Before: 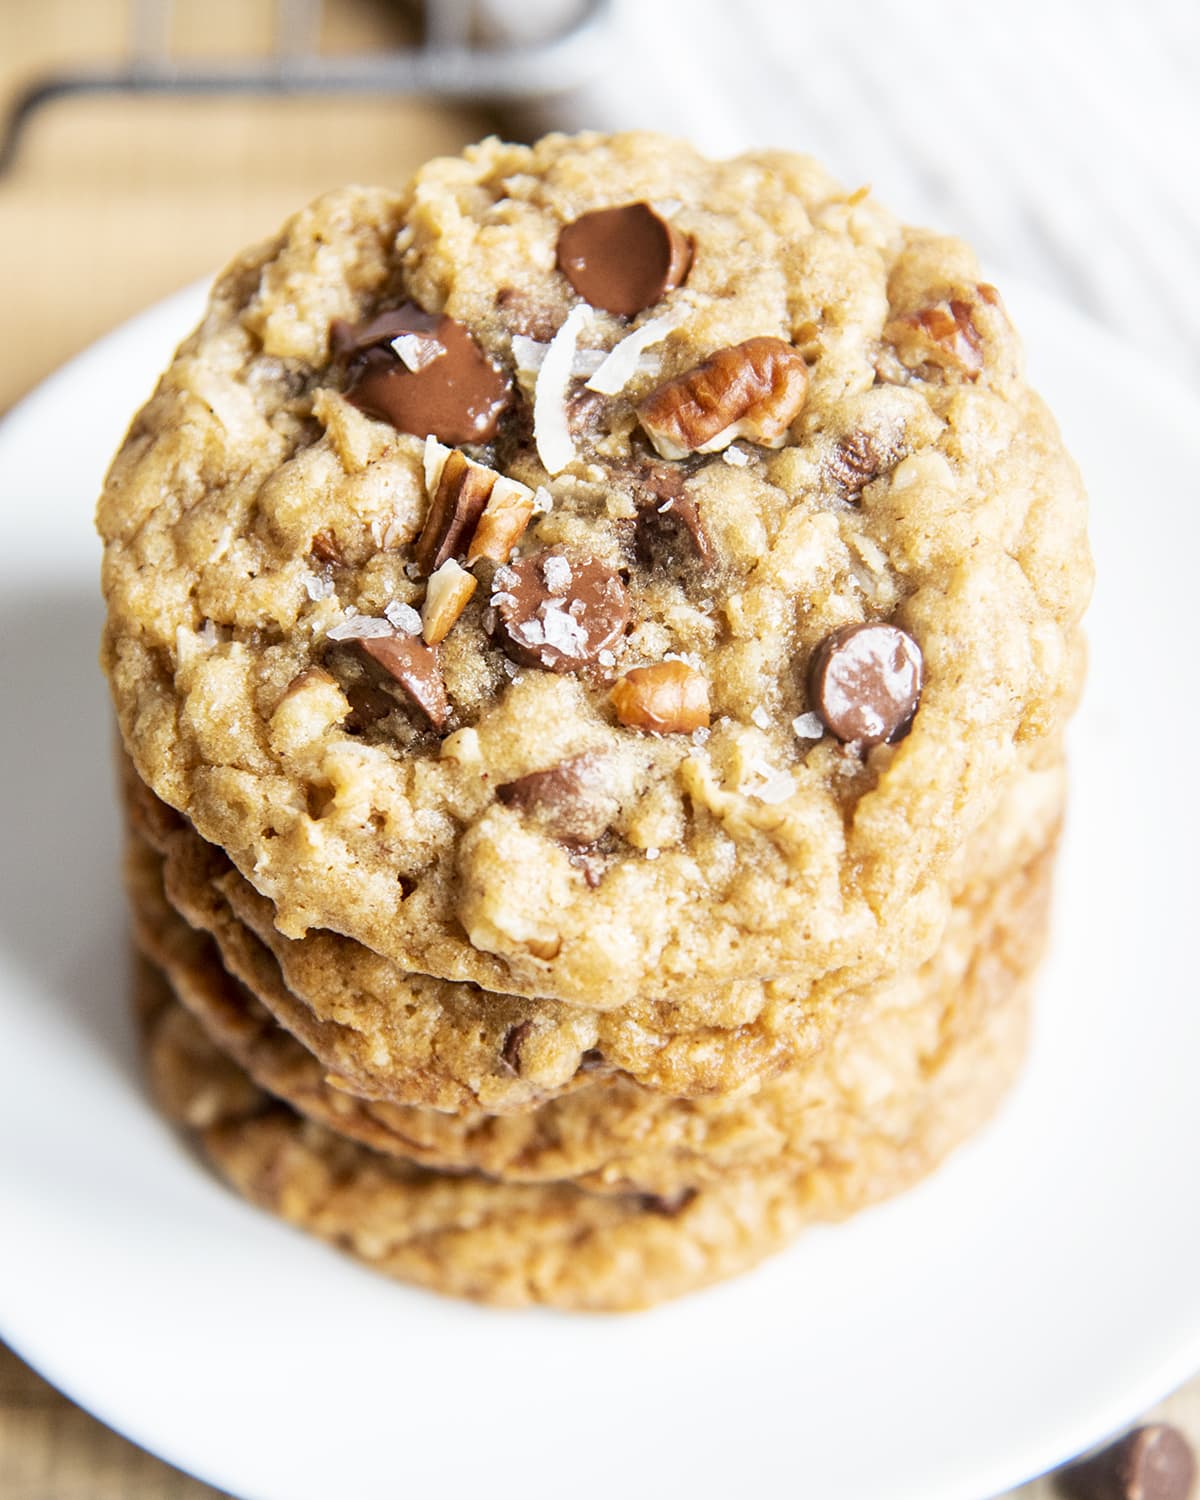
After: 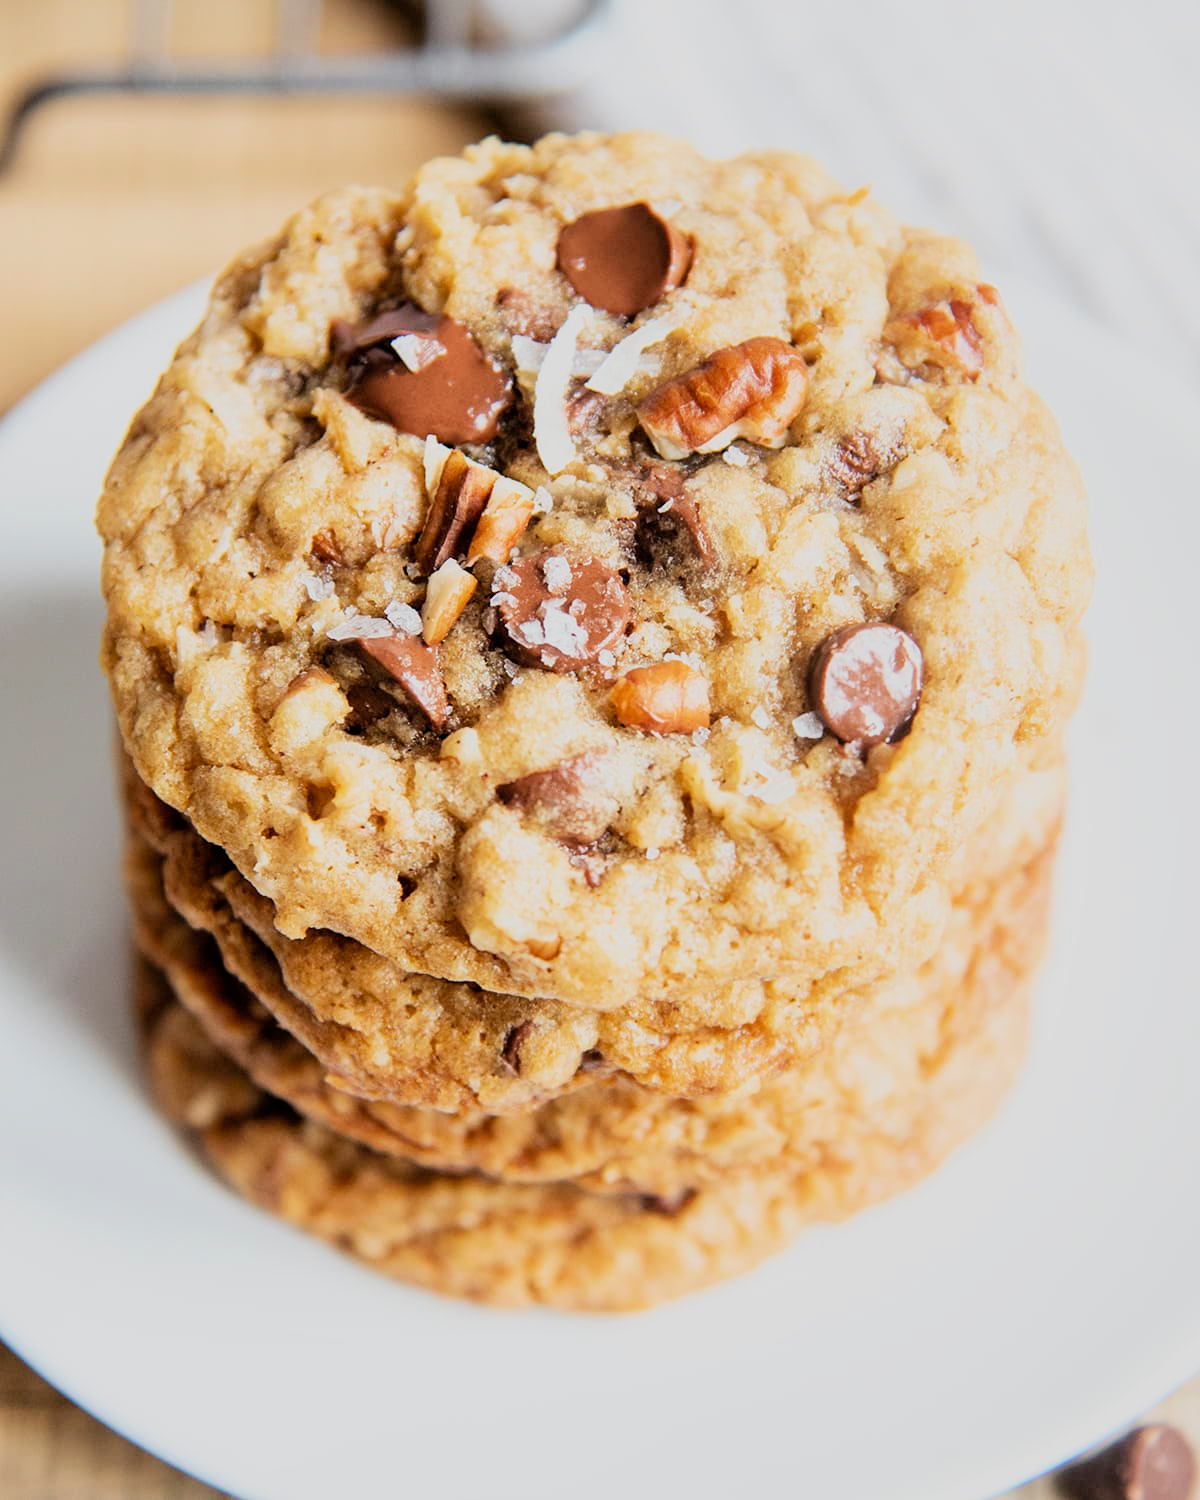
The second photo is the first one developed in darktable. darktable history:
shadows and highlights: radius 125.46, shadows 21.19, highlights -21.19, low approximation 0.01
filmic rgb: black relative exposure -7.75 EV, white relative exposure 4.4 EV, threshold 3 EV, hardness 3.76, latitude 50%, contrast 1.1, color science v5 (2021), contrast in shadows safe, contrast in highlights safe, enable highlight reconstruction true
